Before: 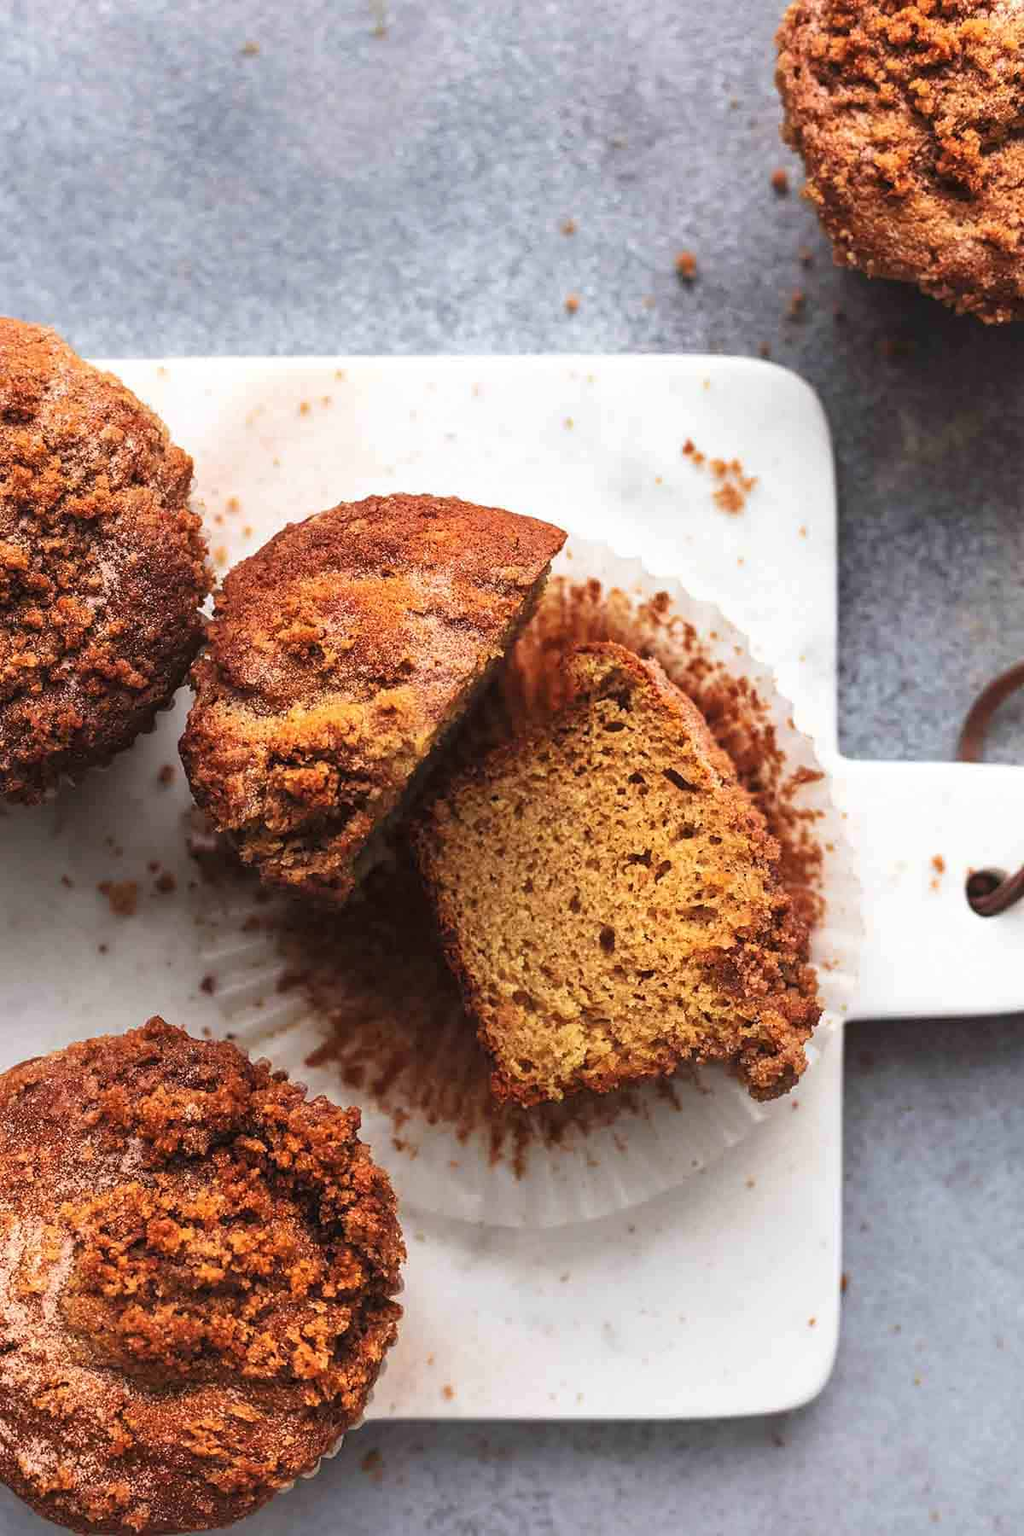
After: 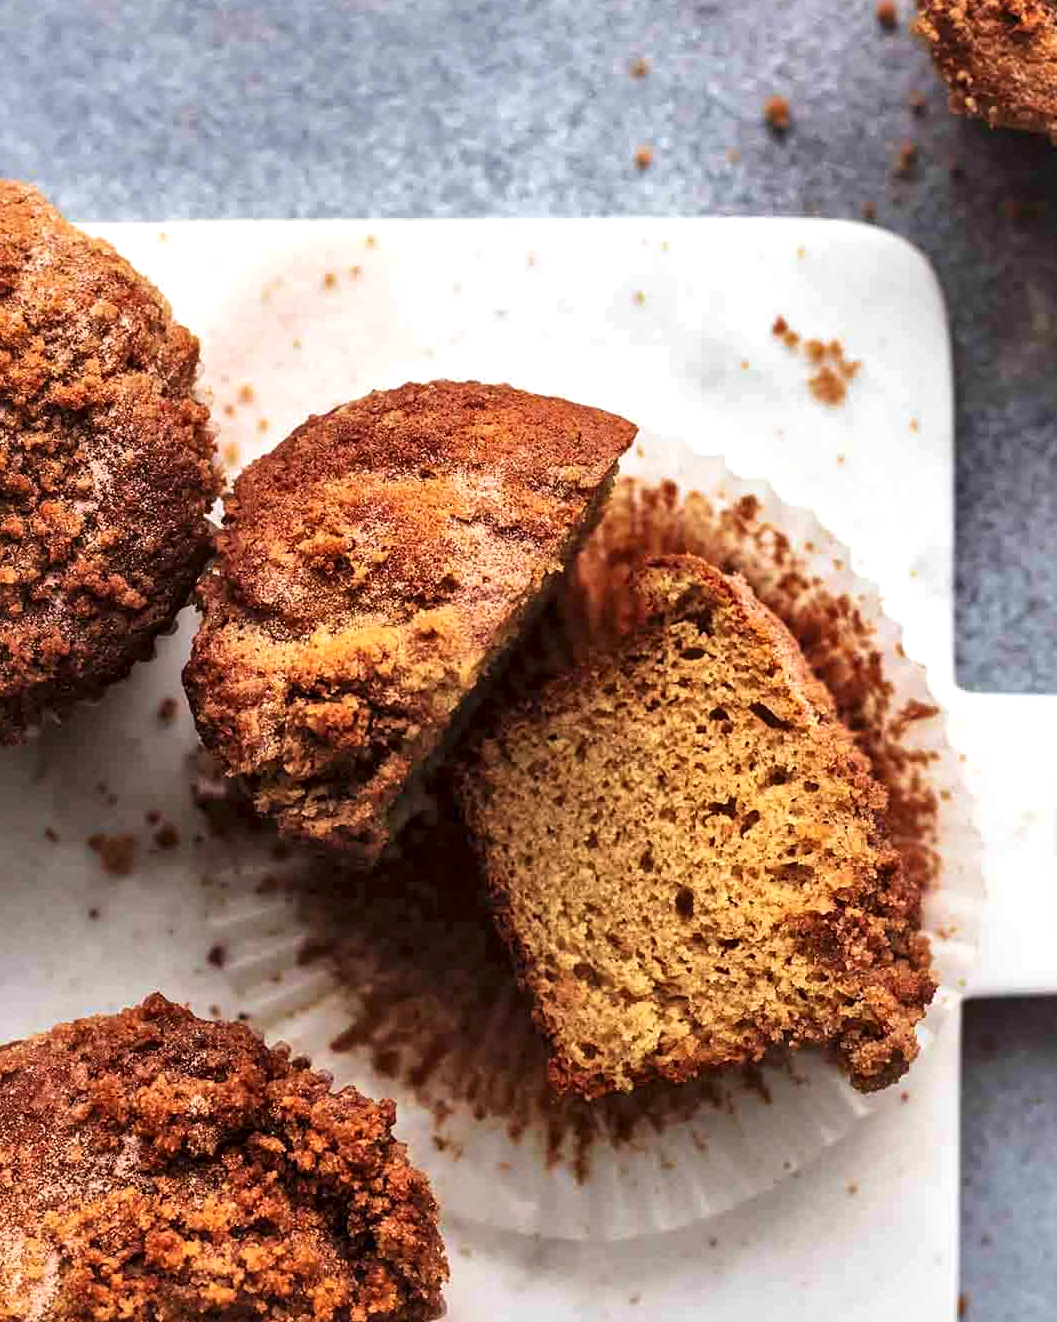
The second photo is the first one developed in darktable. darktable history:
local contrast: mode bilateral grid, contrast 25, coarseness 60, detail 151%, midtone range 0.2
crop and rotate: left 2.296%, top 11.043%, right 9.559%, bottom 15.486%
velvia: on, module defaults
